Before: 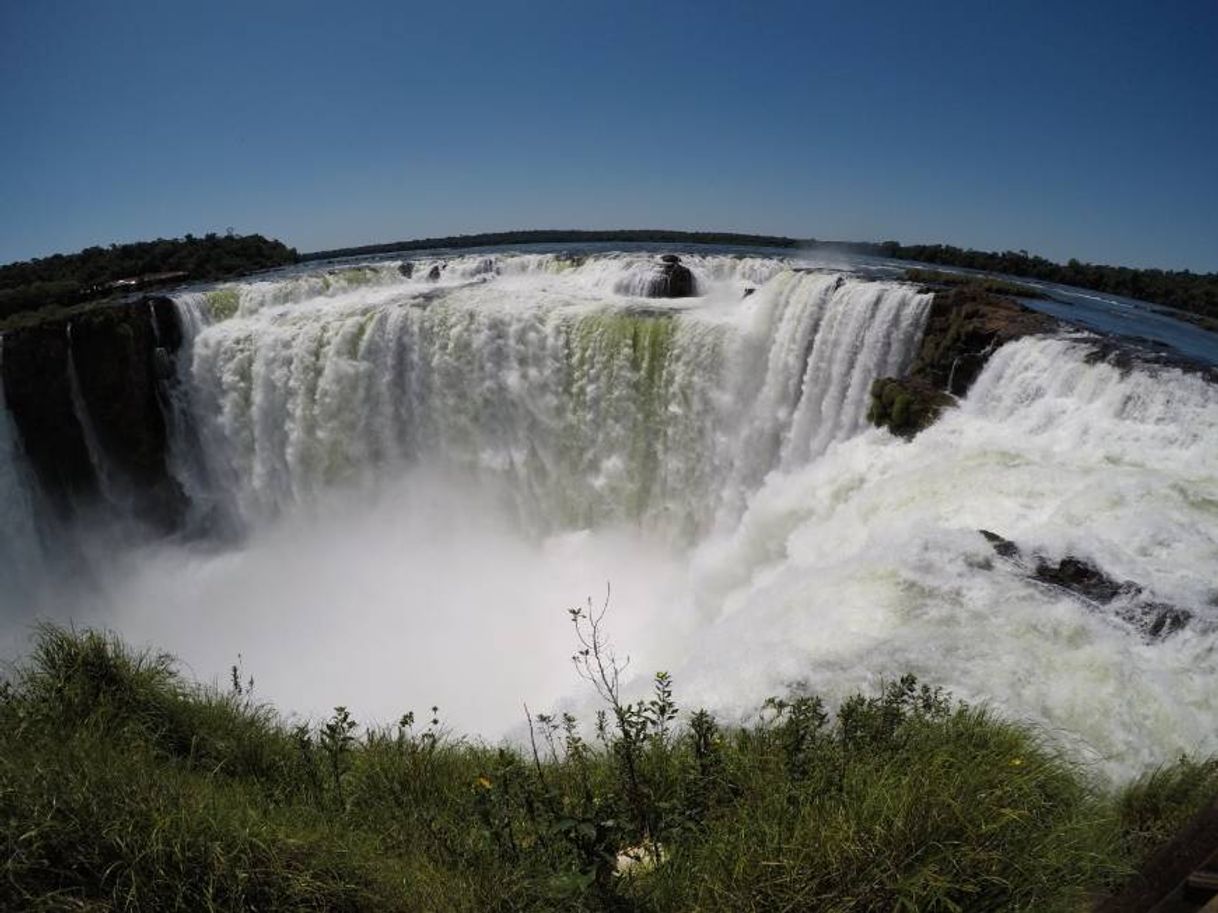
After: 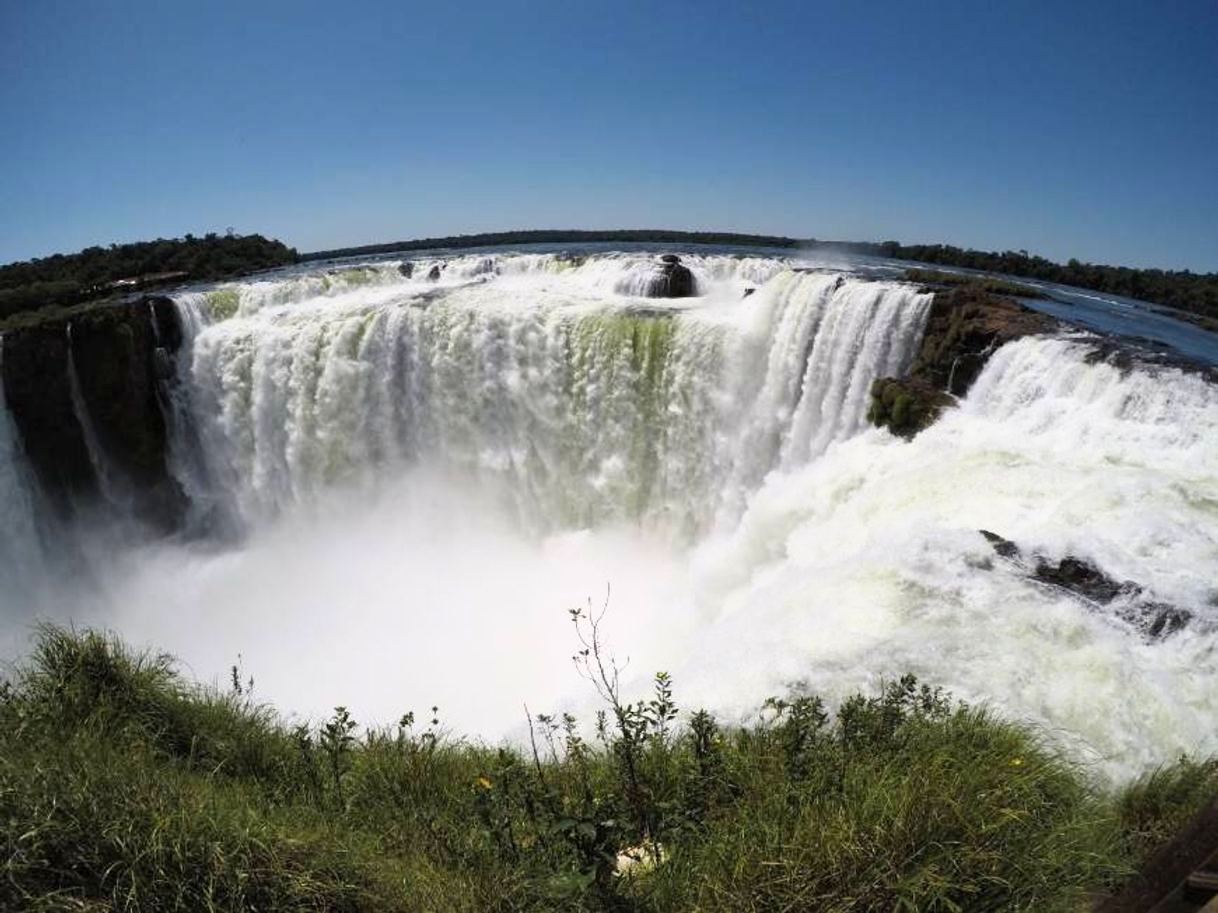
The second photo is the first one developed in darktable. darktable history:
shadows and highlights: radius 264.75, soften with gaussian
base curve: curves: ch0 [(0, 0) (0.557, 0.834) (1, 1)]
